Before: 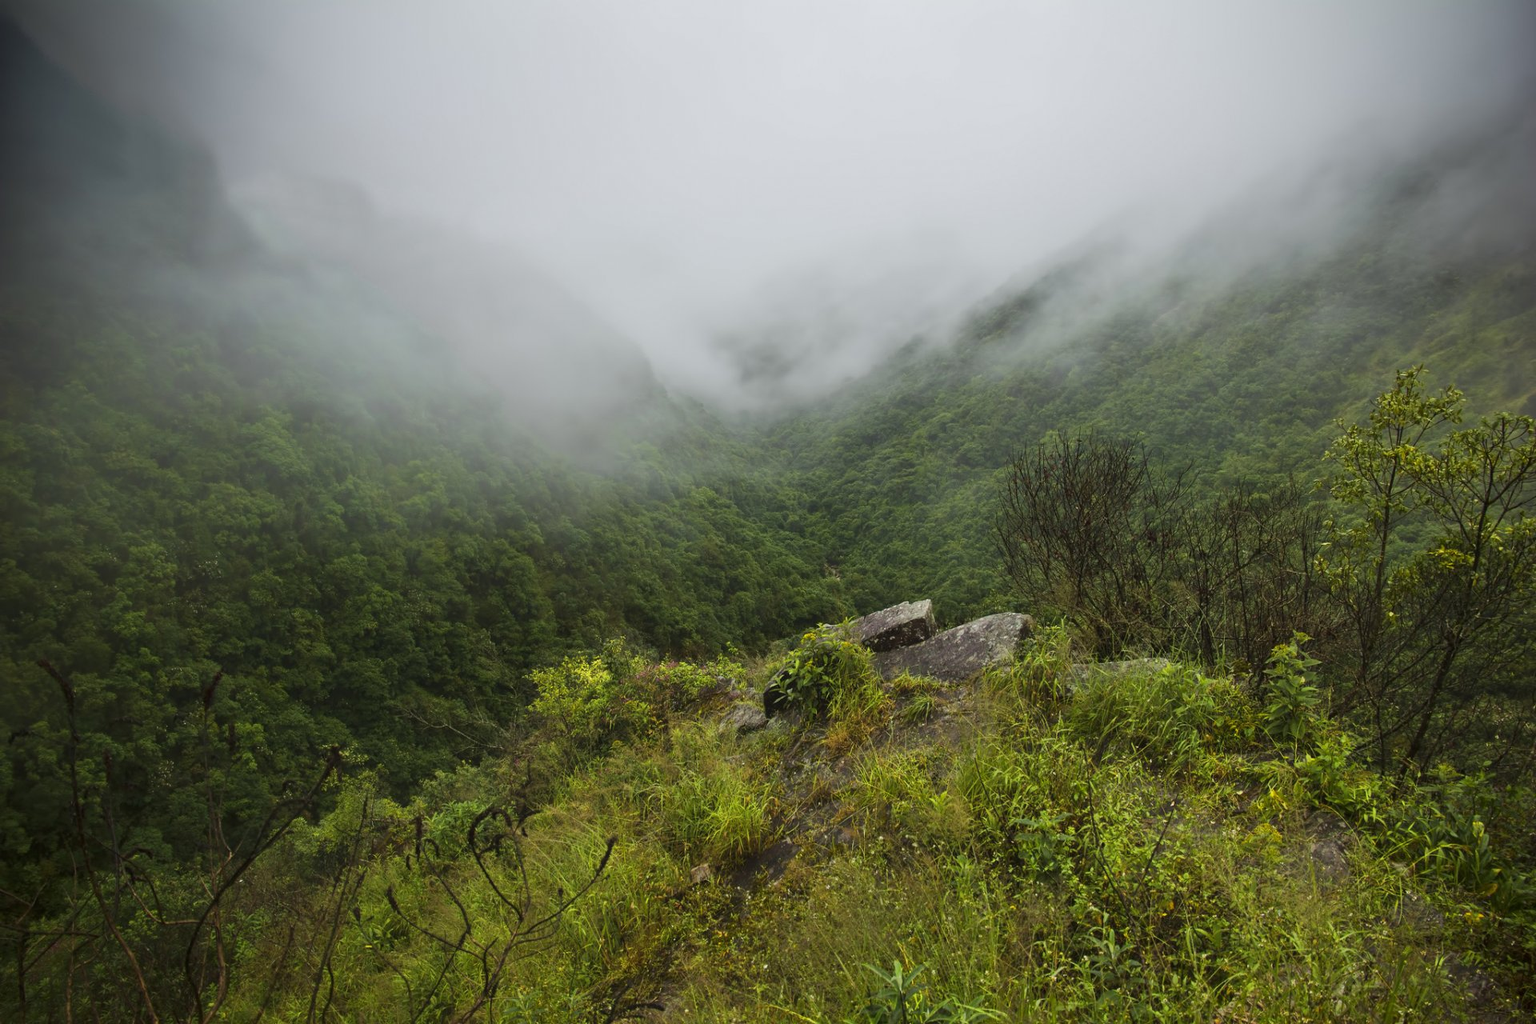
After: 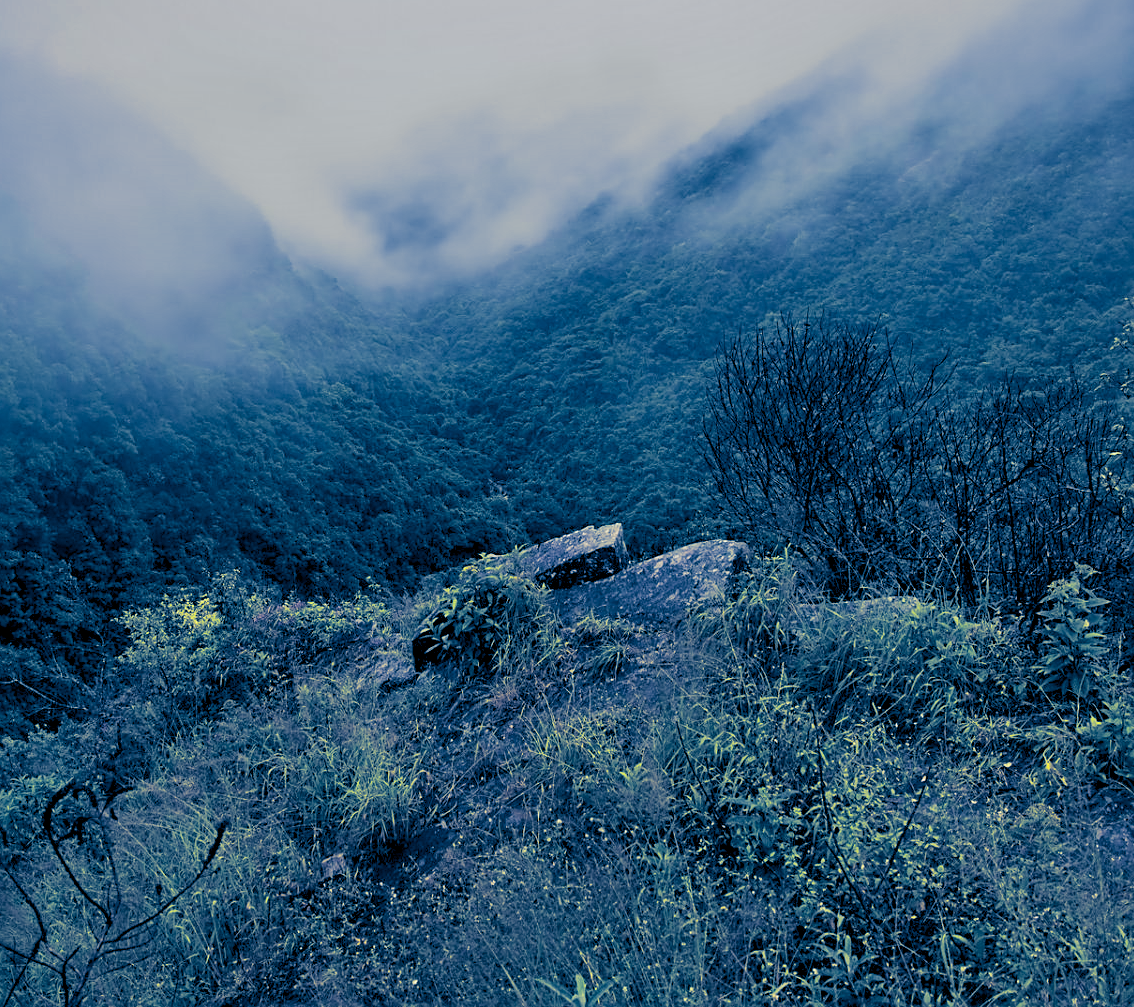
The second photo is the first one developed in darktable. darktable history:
shadows and highlights: soften with gaussian
split-toning: shadows › hue 226.8°, shadows › saturation 1, highlights › saturation 0, balance -61.41
contrast brightness saturation: contrast 0.07
rgb levels: preserve colors sum RGB, levels [[0.038, 0.433, 0.934], [0, 0.5, 1], [0, 0.5, 1]]
crop and rotate: left 28.256%, top 17.734%, right 12.656%, bottom 3.573%
sharpen: on, module defaults
